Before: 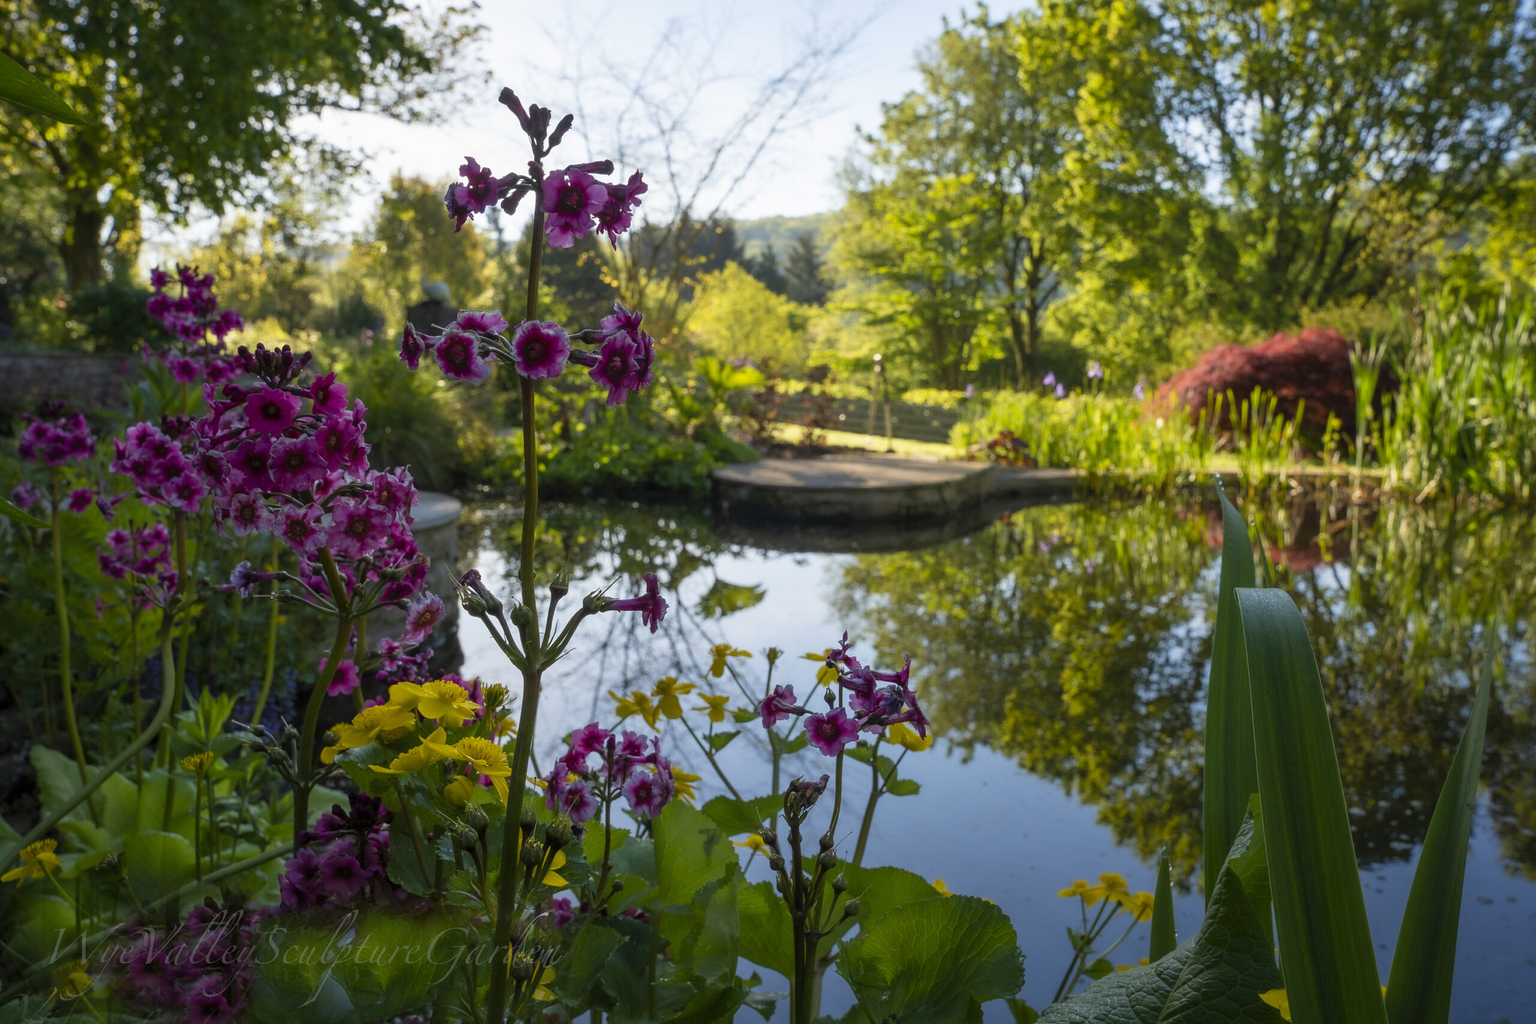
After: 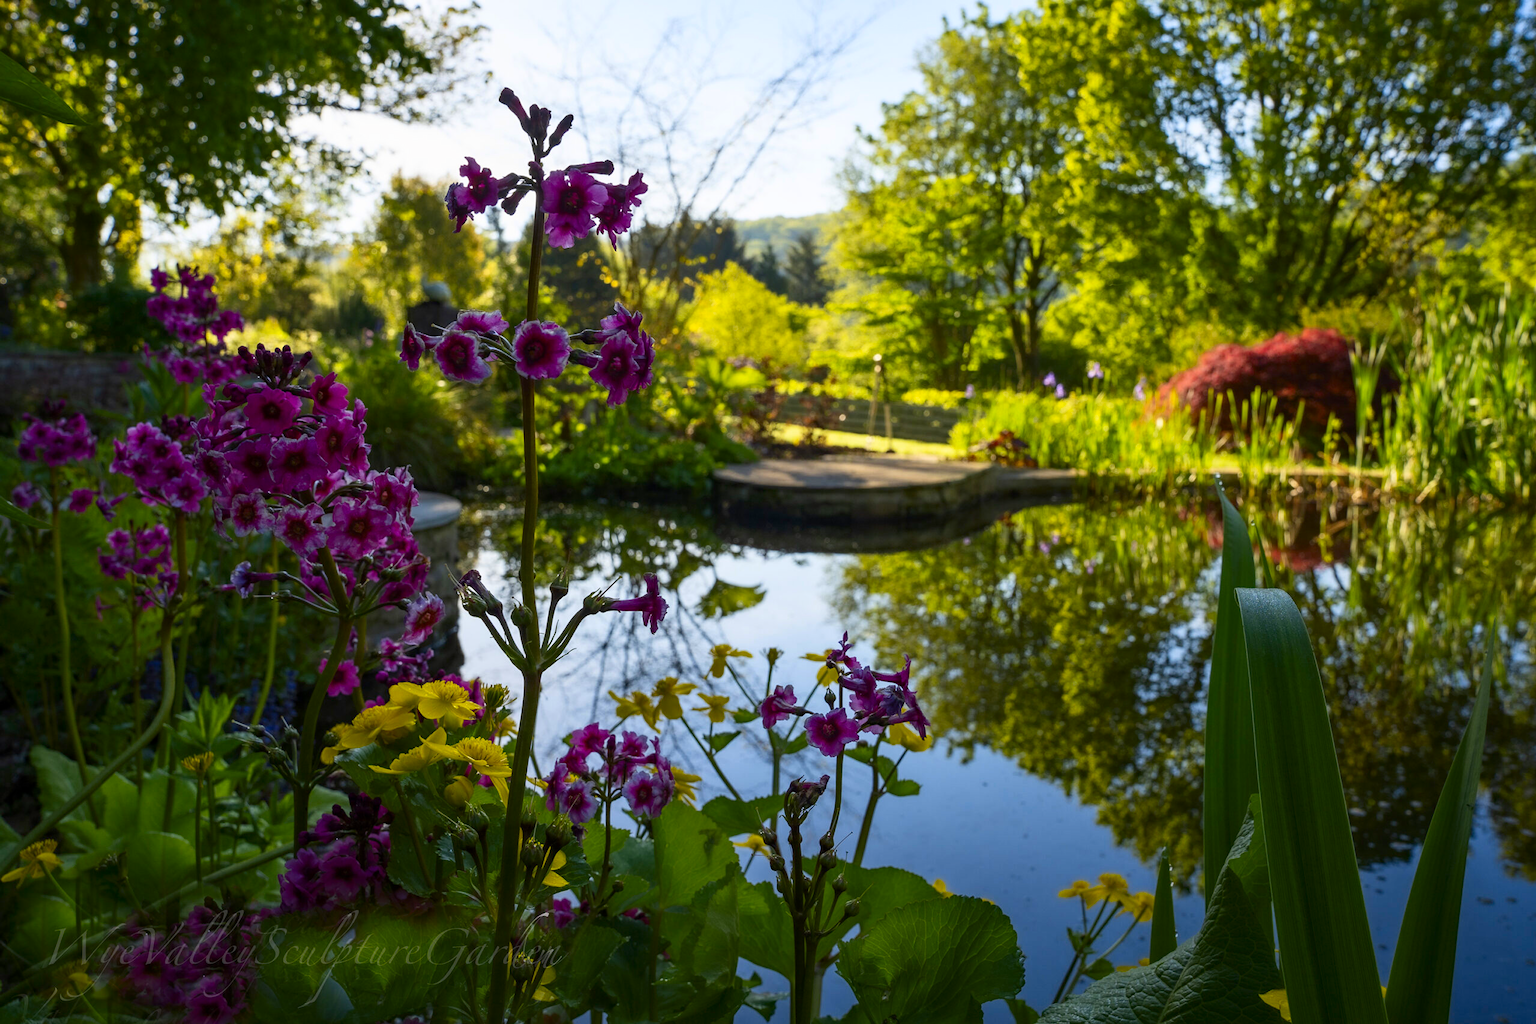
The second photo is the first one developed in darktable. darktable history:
haze removal: adaptive false
contrast brightness saturation: contrast 0.176, saturation 0.303
